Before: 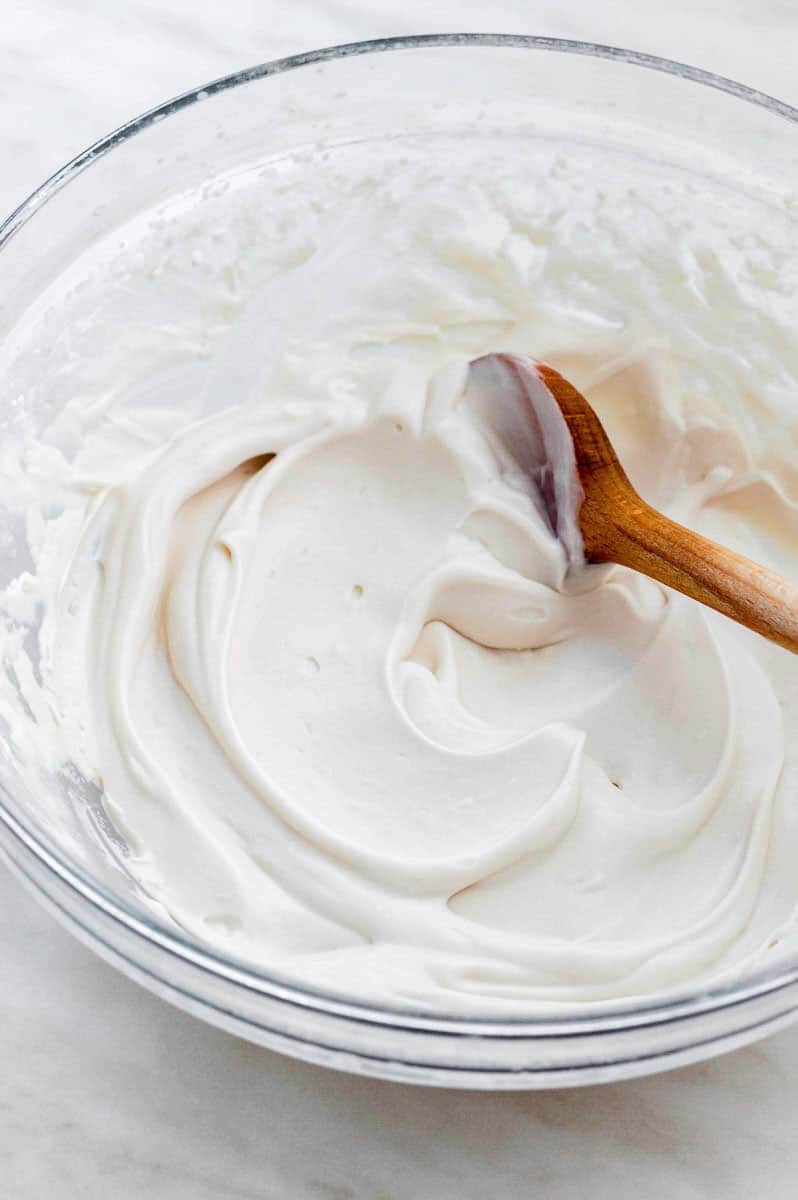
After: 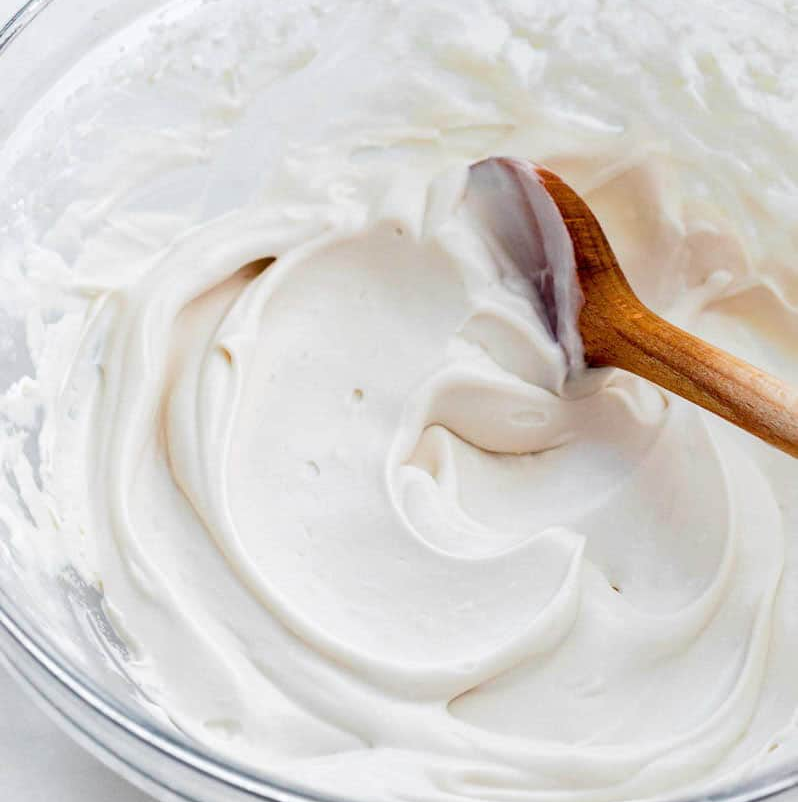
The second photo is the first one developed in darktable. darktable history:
crop: top 16.339%, bottom 16.75%
